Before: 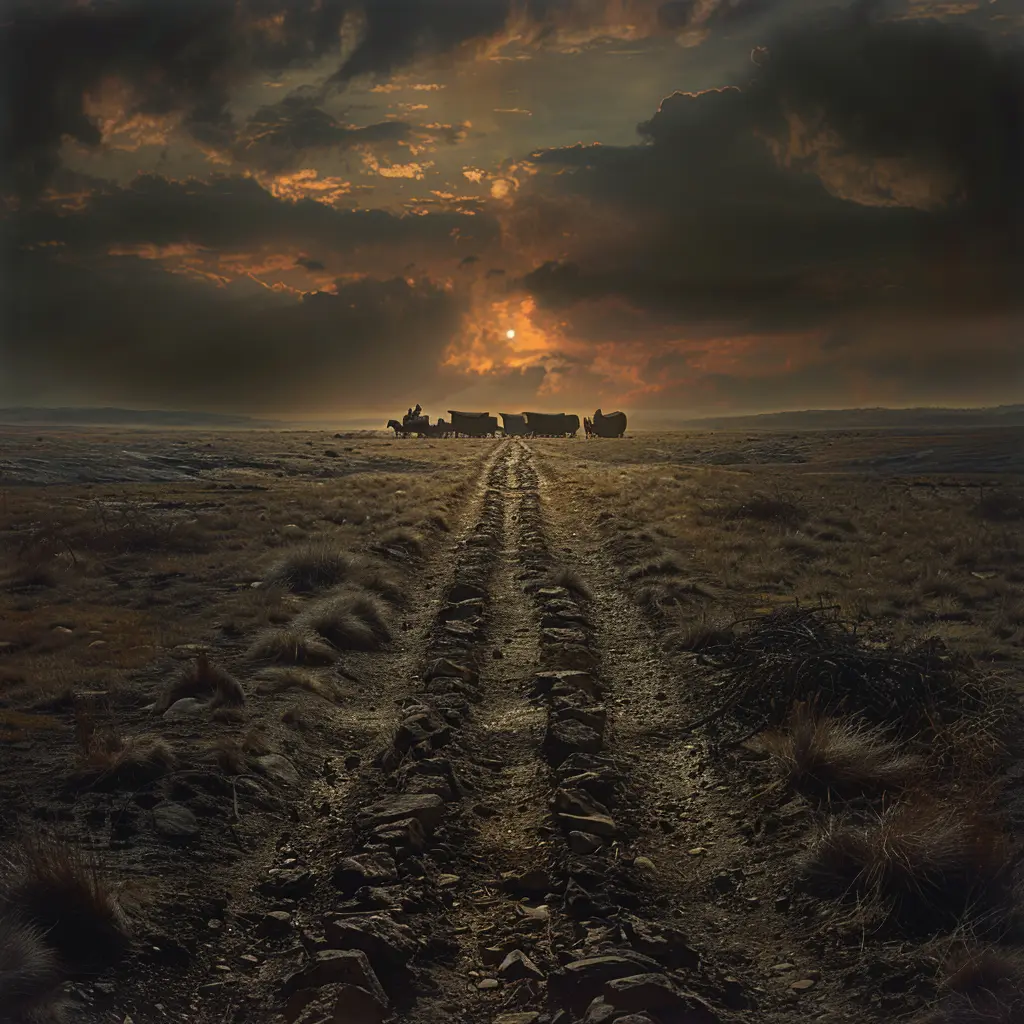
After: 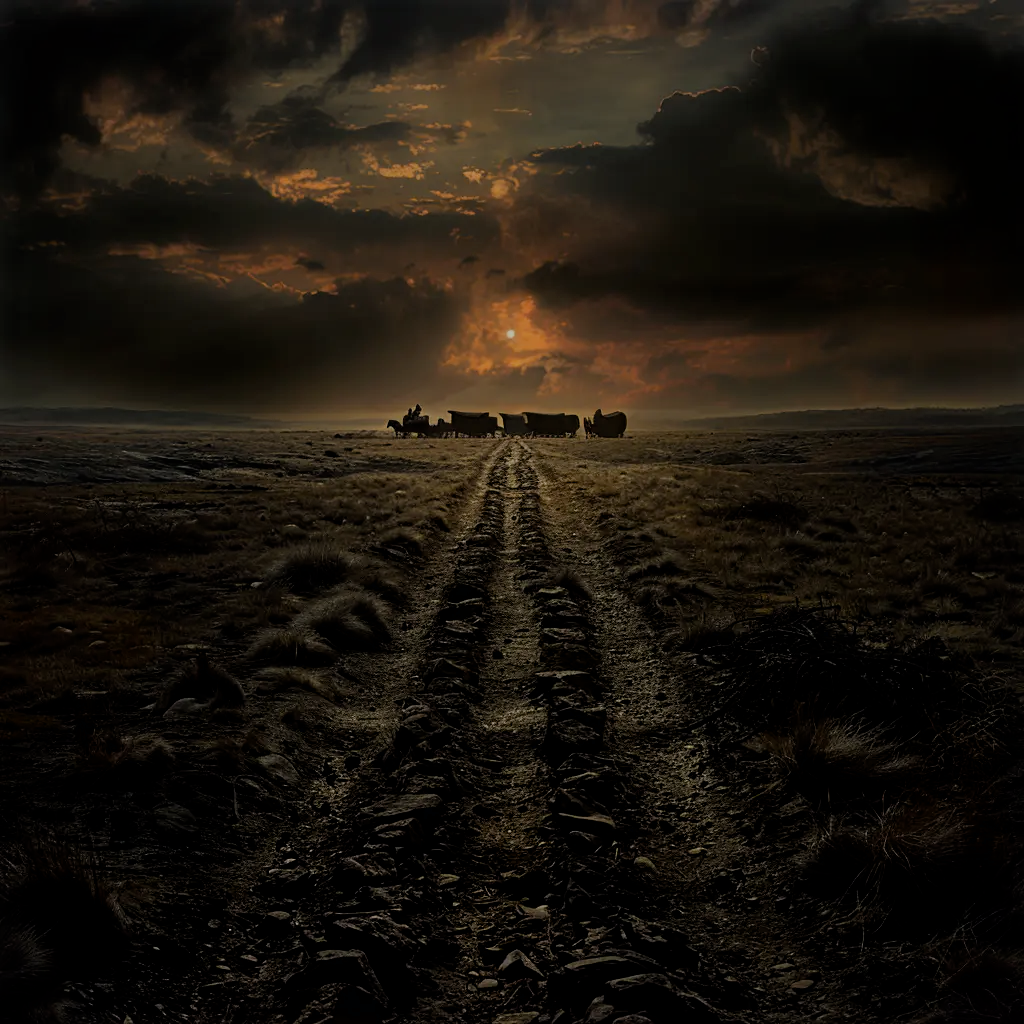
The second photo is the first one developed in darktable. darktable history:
exposure: black level correction 0.009, exposure -0.652 EV, compensate highlight preservation false
filmic rgb: black relative exposure -7.65 EV, white relative exposure 4.56 EV, hardness 3.61, iterations of high-quality reconstruction 0
